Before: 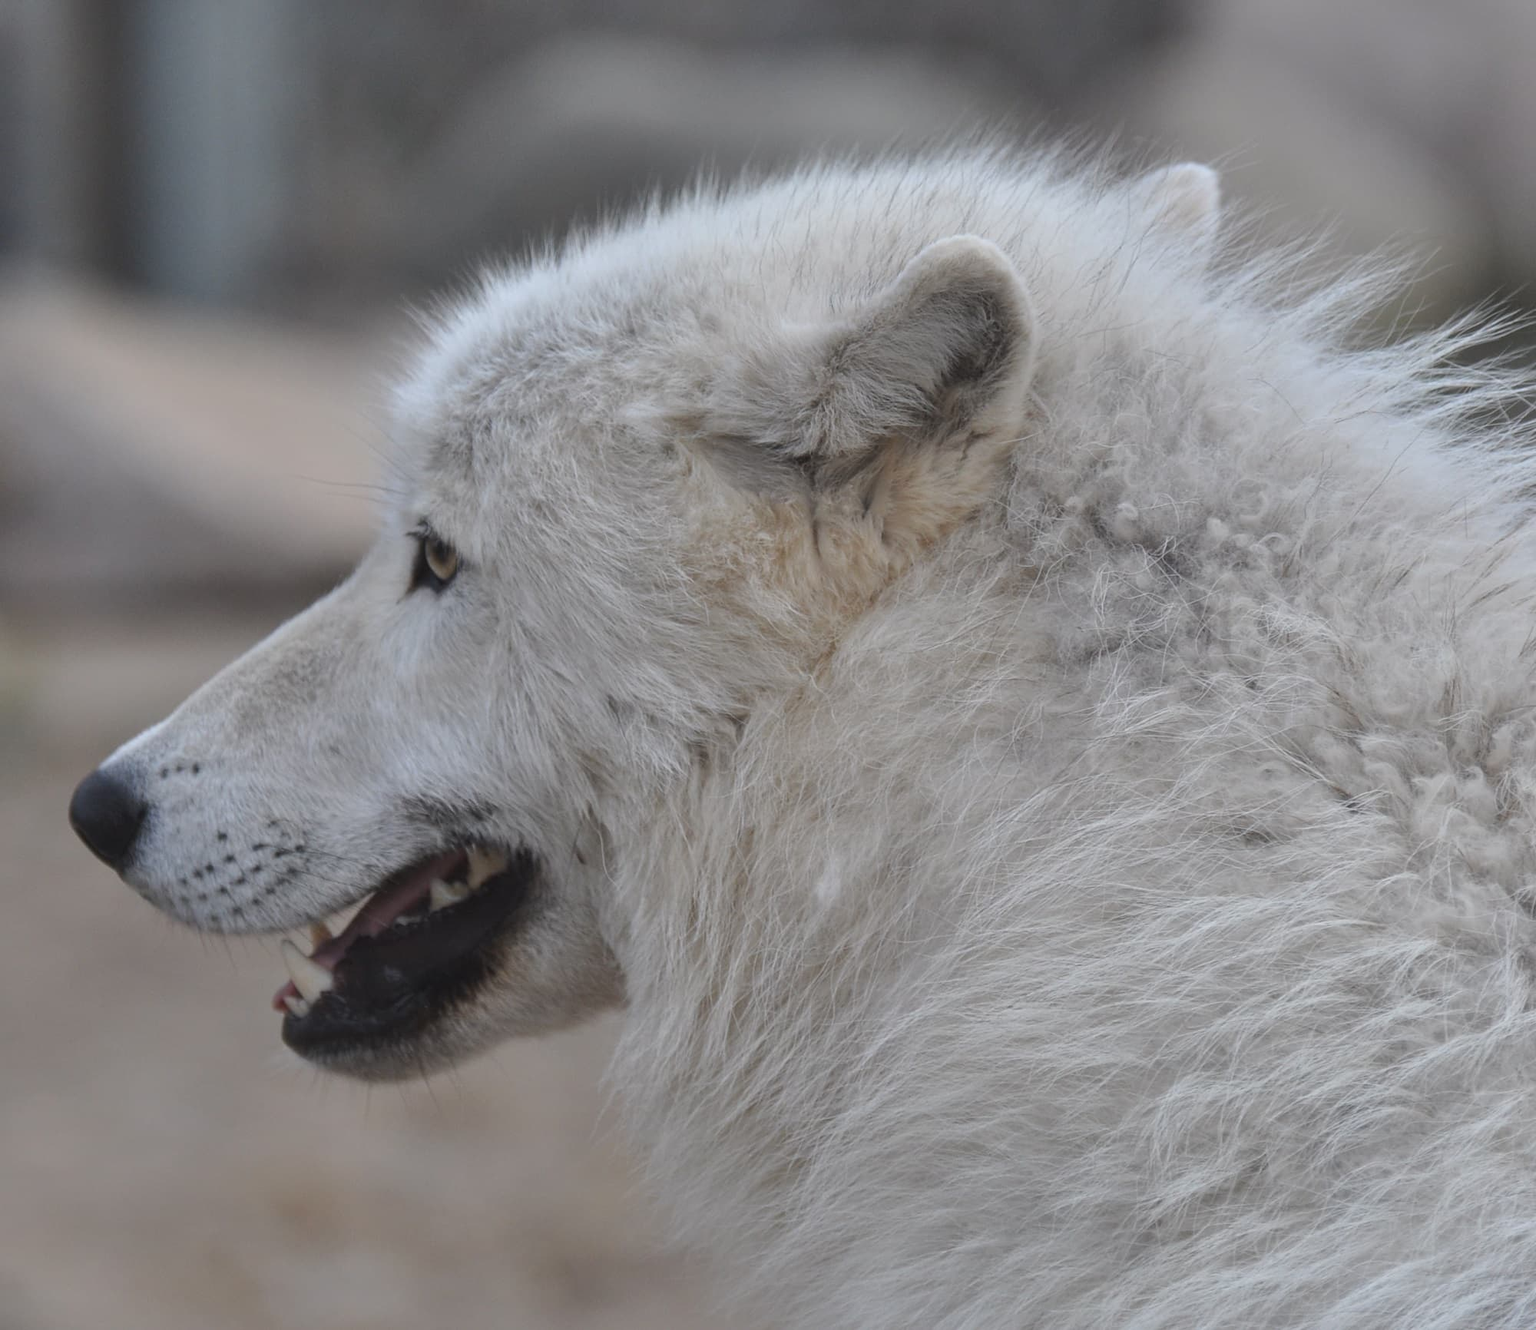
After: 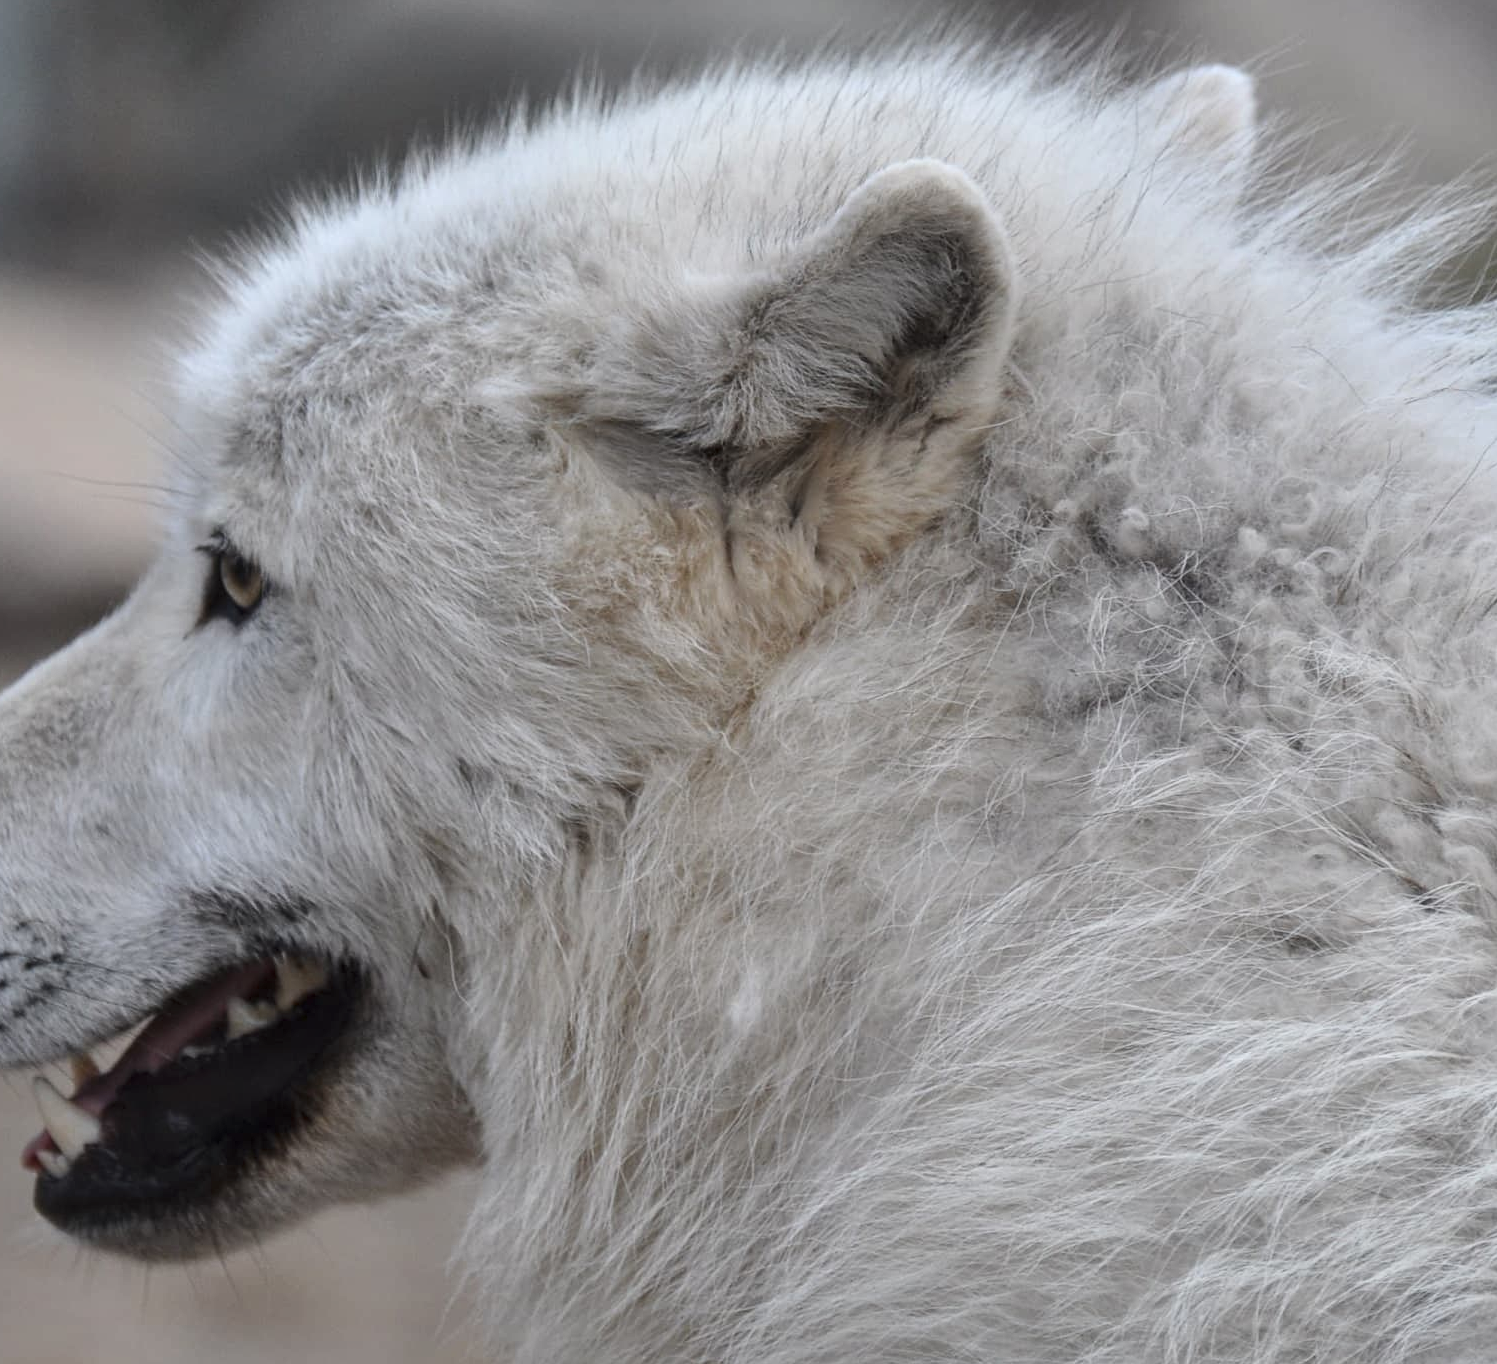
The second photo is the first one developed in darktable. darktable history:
contrast brightness saturation: contrast 0.143
crop: left 16.674%, top 8.522%, right 8.45%, bottom 12.688%
tone equalizer: on, module defaults
local contrast: on, module defaults
